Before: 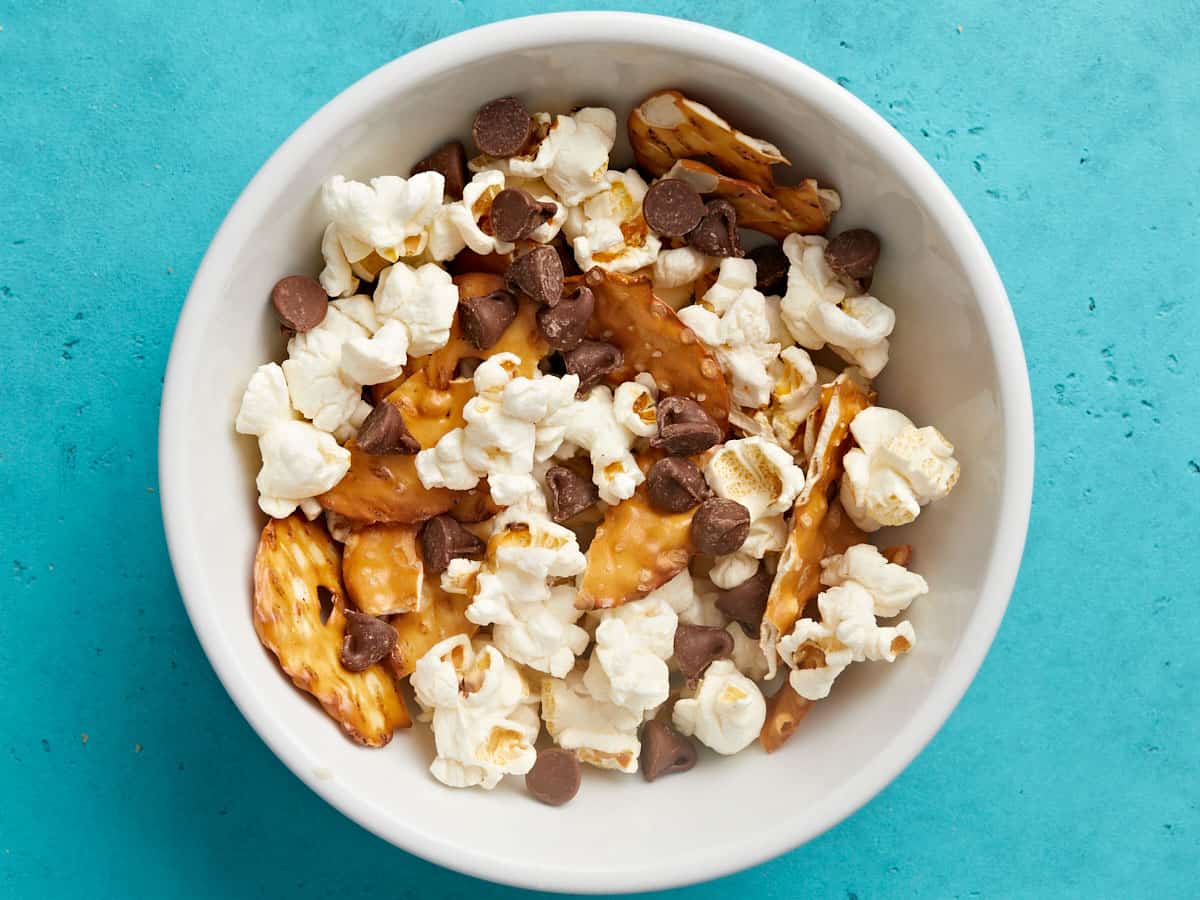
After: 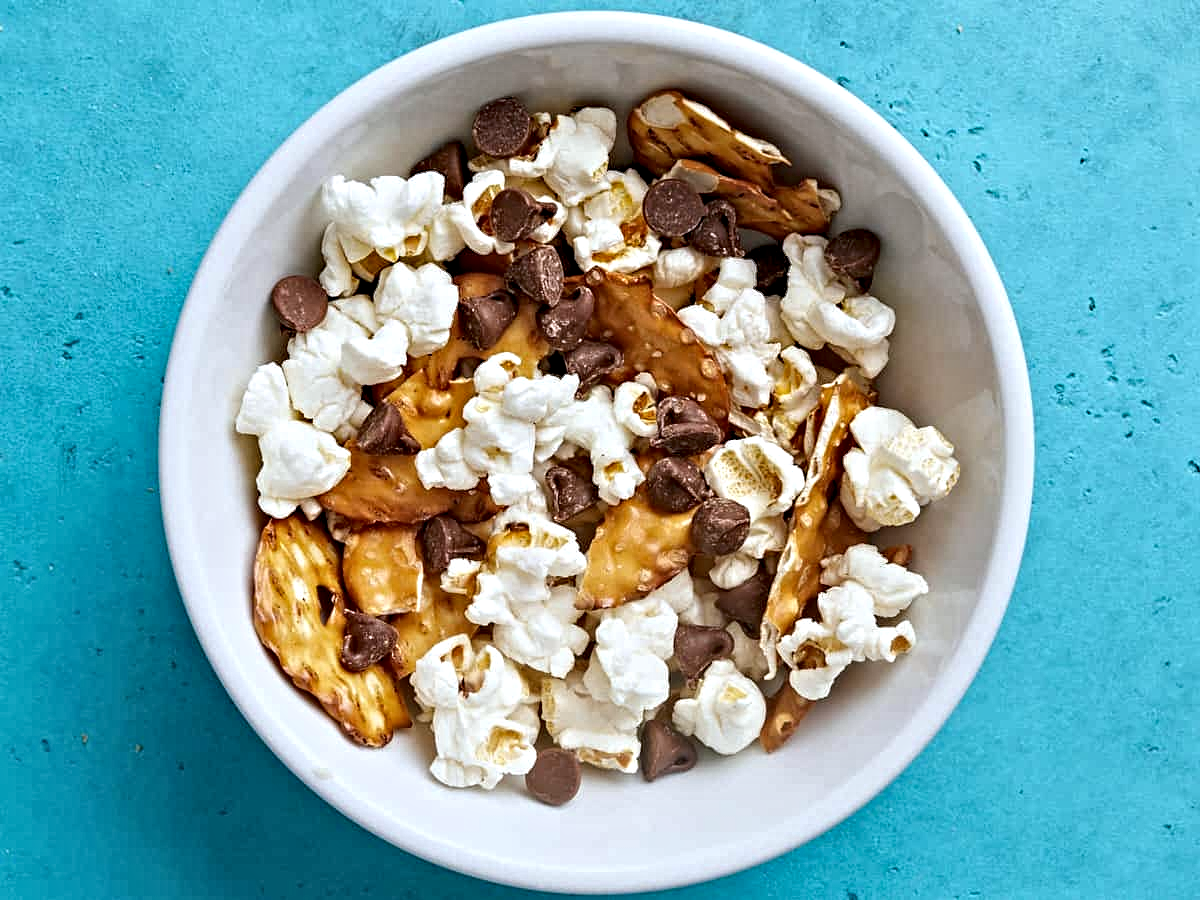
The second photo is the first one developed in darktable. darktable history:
contrast equalizer: octaves 7, y [[0.5, 0.542, 0.583, 0.625, 0.667, 0.708], [0.5 ×6], [0.5 ×6], [0 ×6], [0 ×6]]
white balance: red 0.954, blue 1.079
